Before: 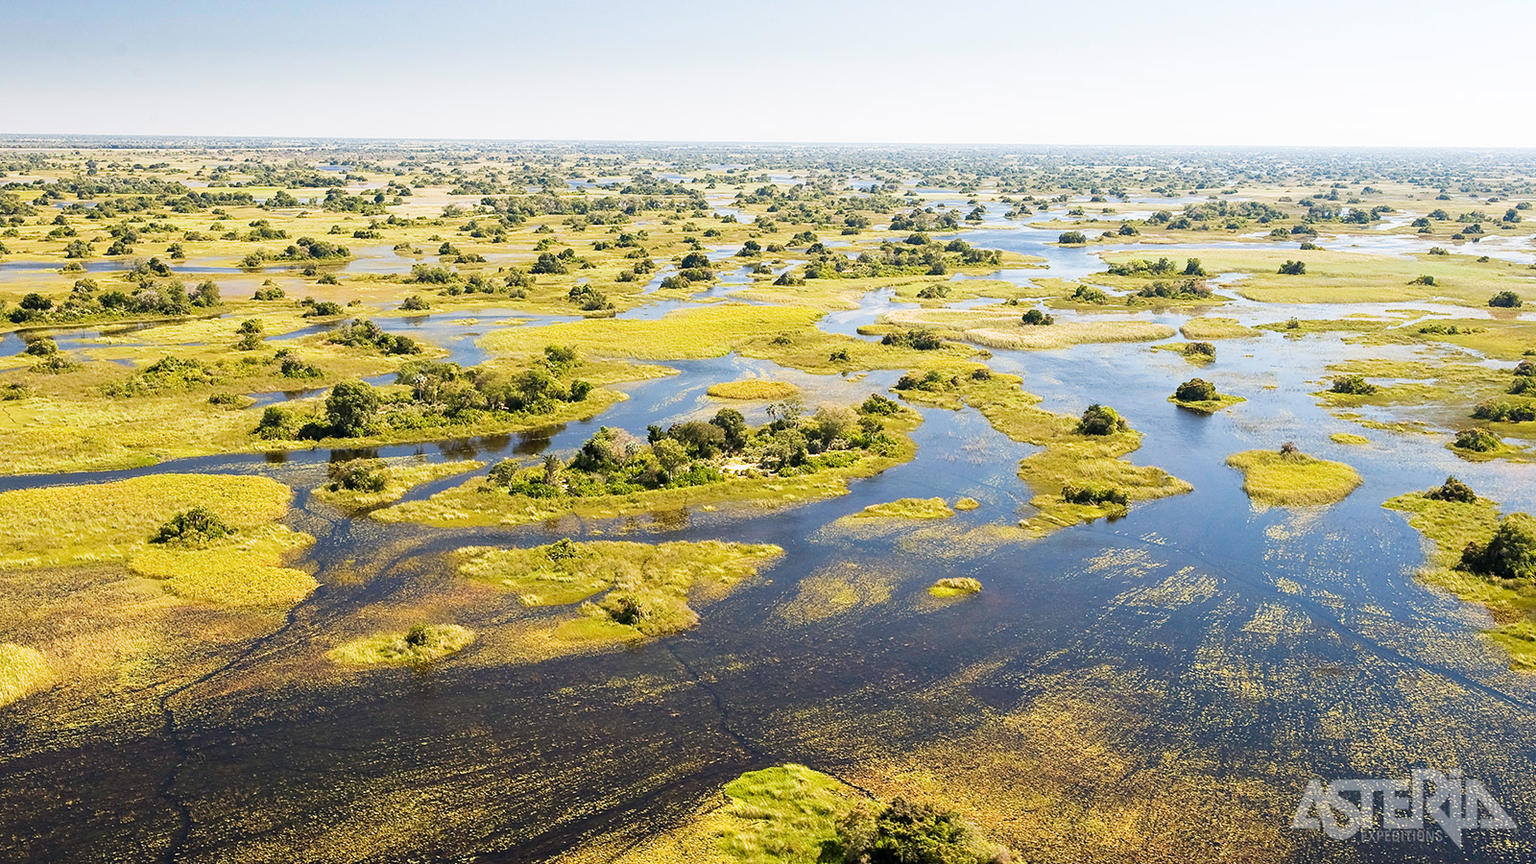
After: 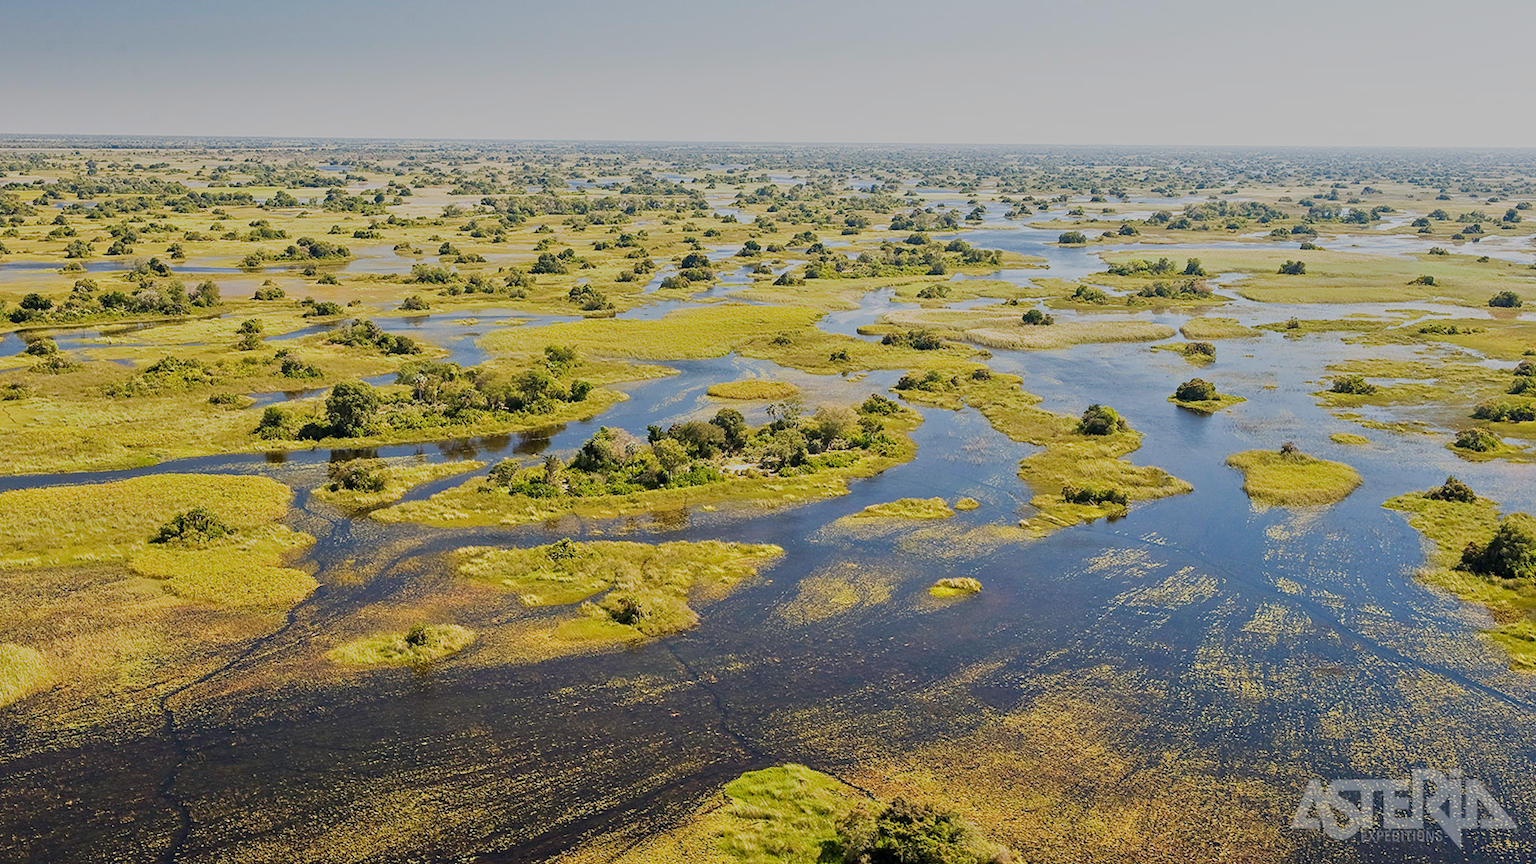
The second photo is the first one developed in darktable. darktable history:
tone equalizer "reduce highlights": -8 EV -0.002 EV, -7 EV 0.005 EV, -6 EV -0.008 EV, -5 EV 0.007 EV, -4 EV -0.042 EV, -3 EV -0.233 EV, -2 EV -0.662 EV, -1 EV -0.983 EV, +0 EV -0.969 EV, smoothing diameter 2%, edges refinement/feathering 20, mask exposure compensation -1.57 EV, filter diffusion 5
